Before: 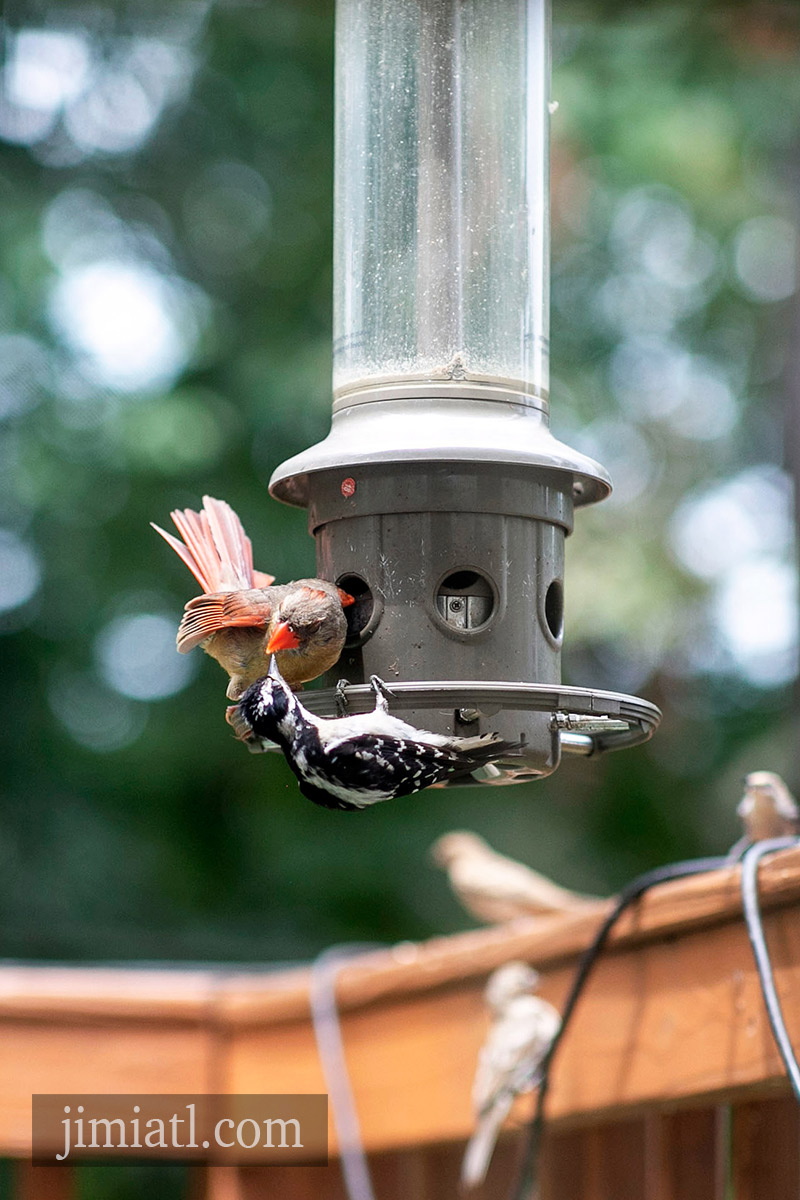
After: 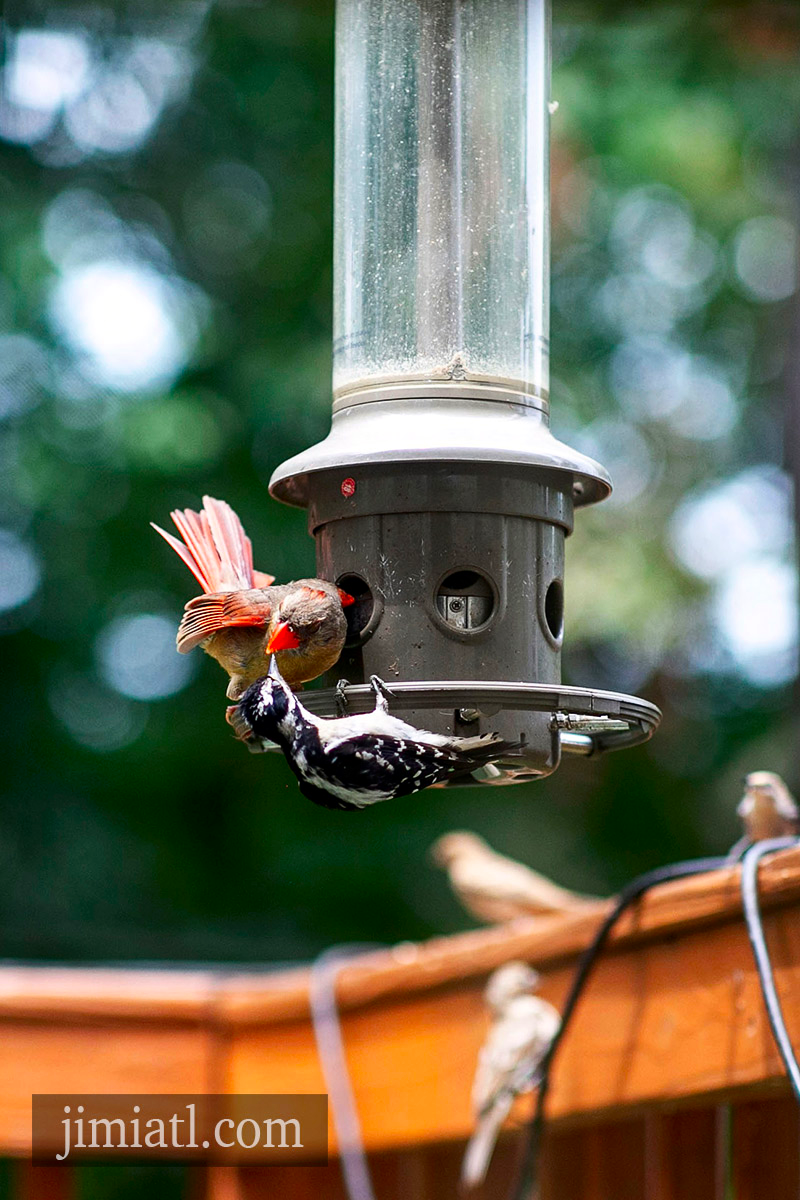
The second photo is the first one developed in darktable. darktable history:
haze removal: on, module defaults
vibrance: vibrance 95.34%
contrast brightness saturation: contrast 0.13, brightness -0.05, saturation 0.16
